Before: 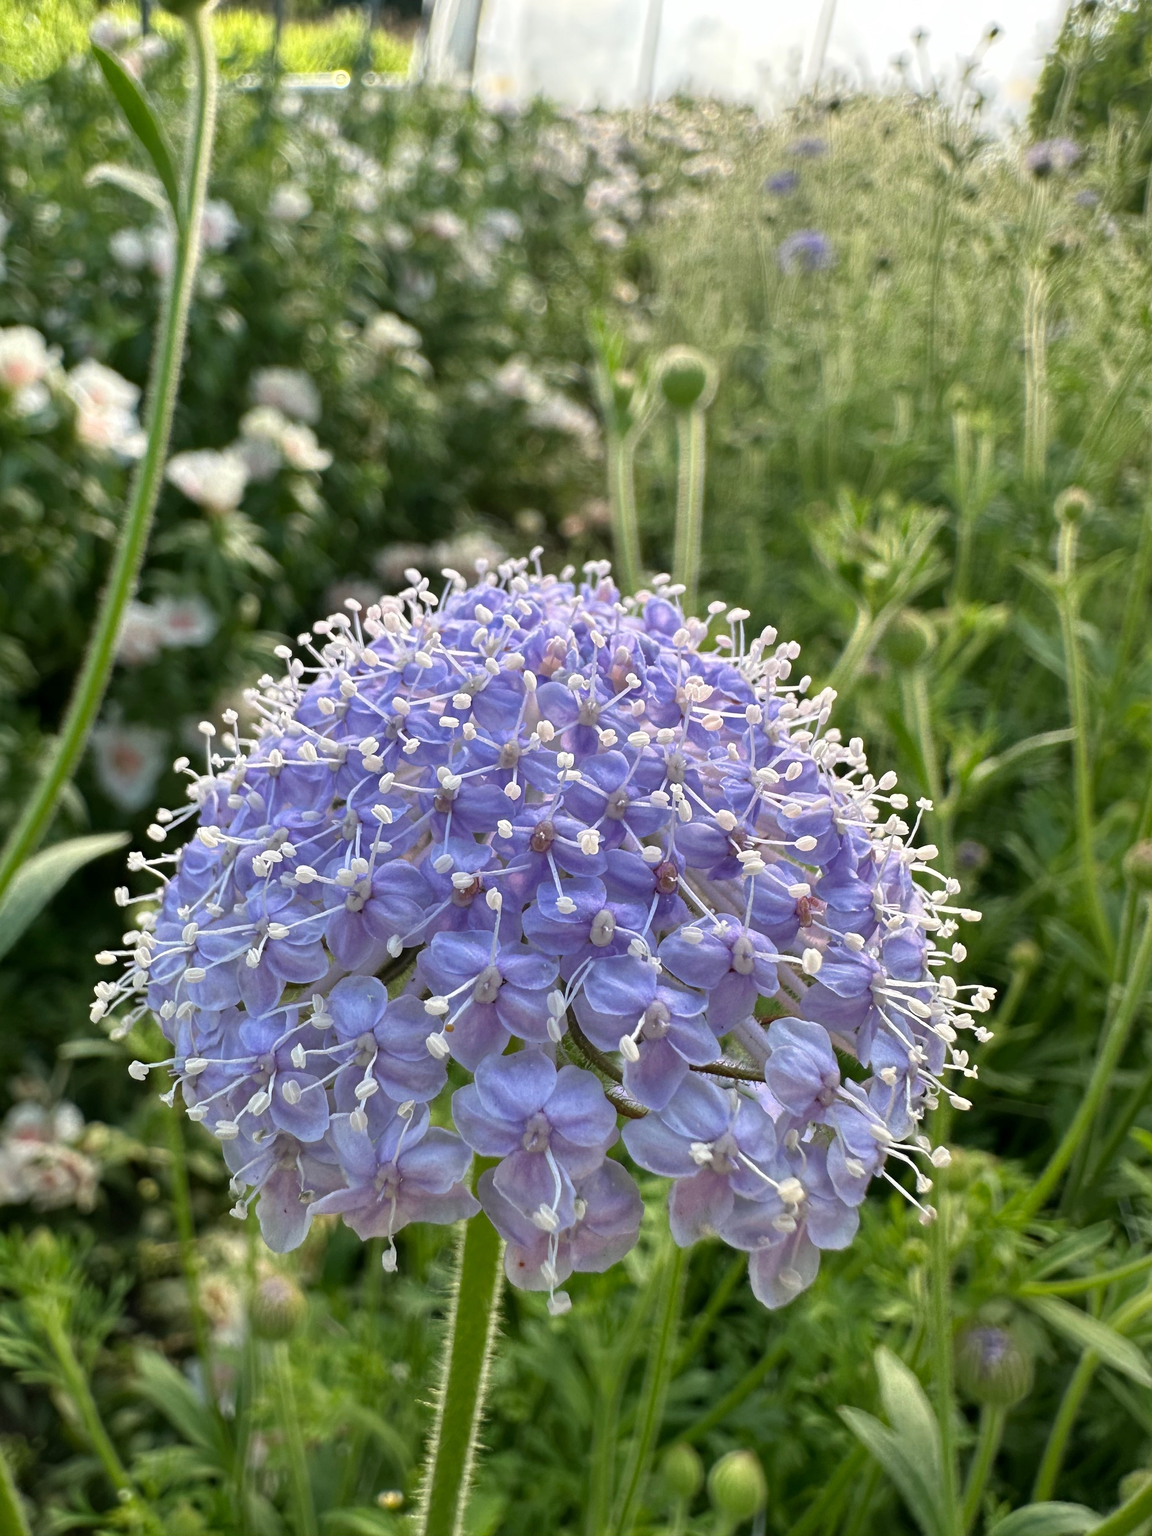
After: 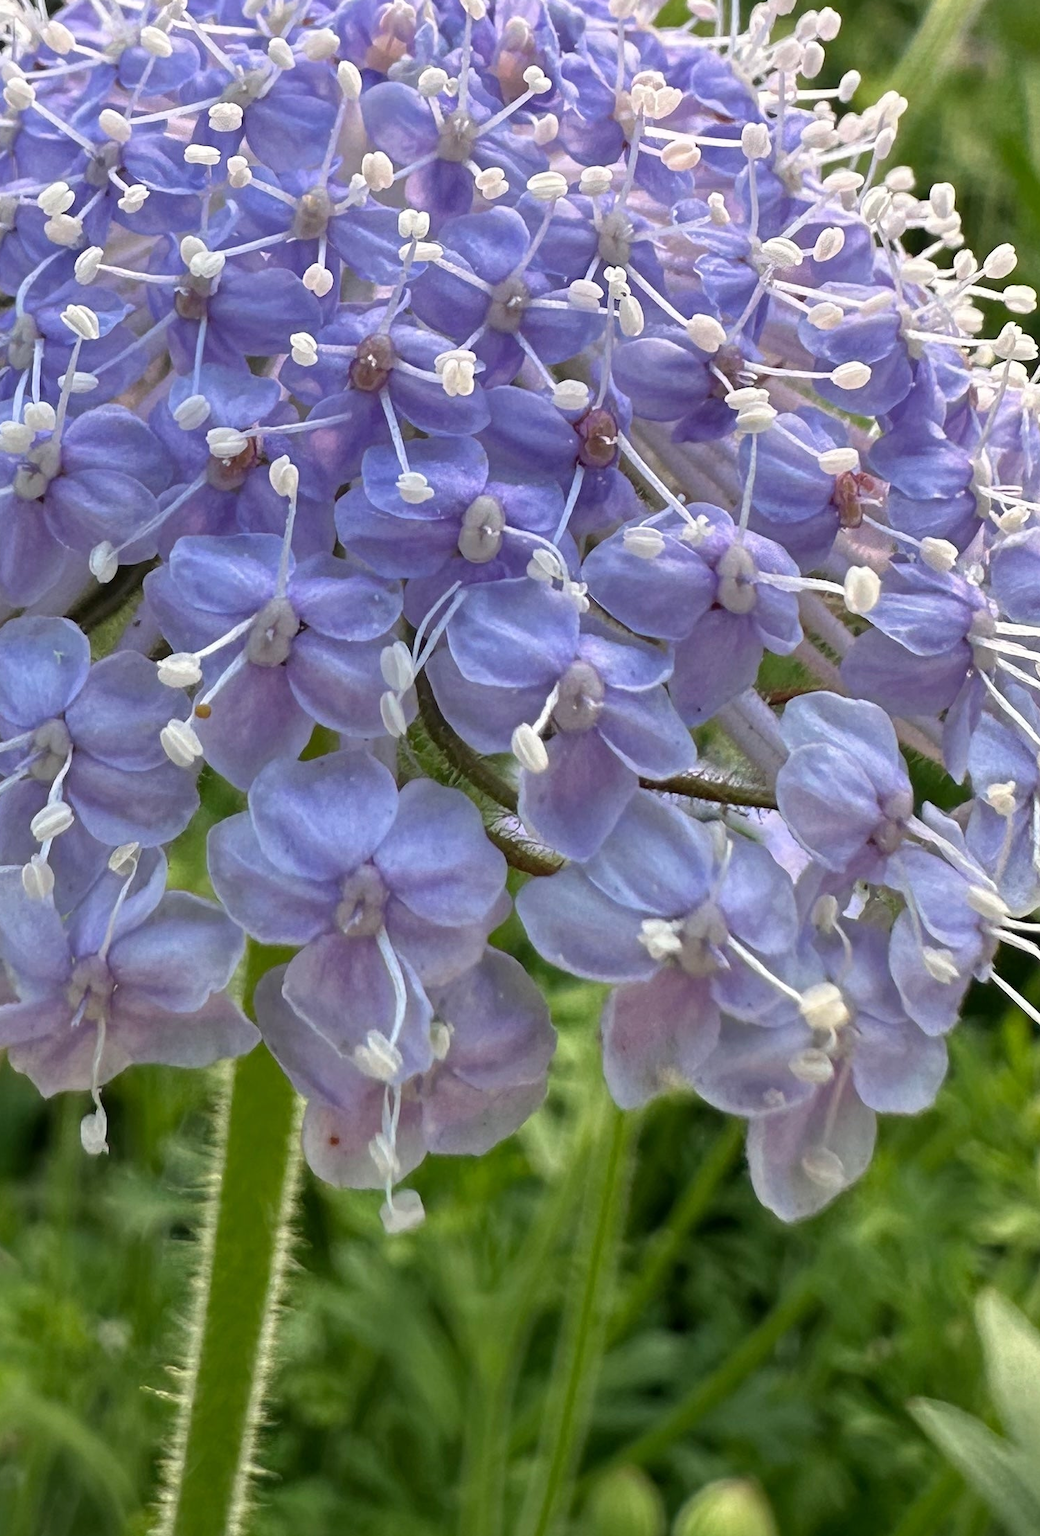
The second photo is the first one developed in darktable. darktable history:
crop: left 29.357%, top 41.48%, right 20.932%, bottom 3.487%
